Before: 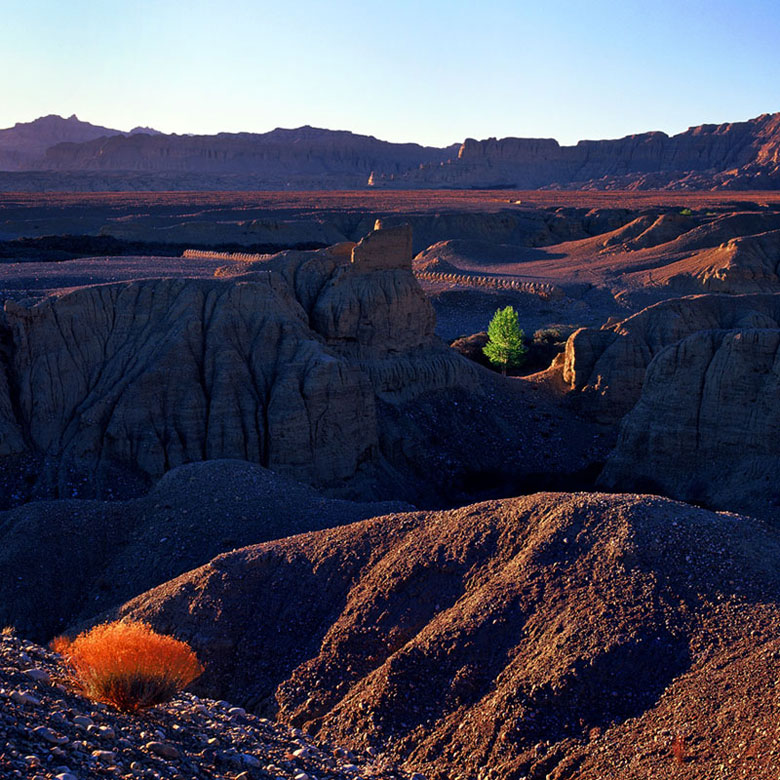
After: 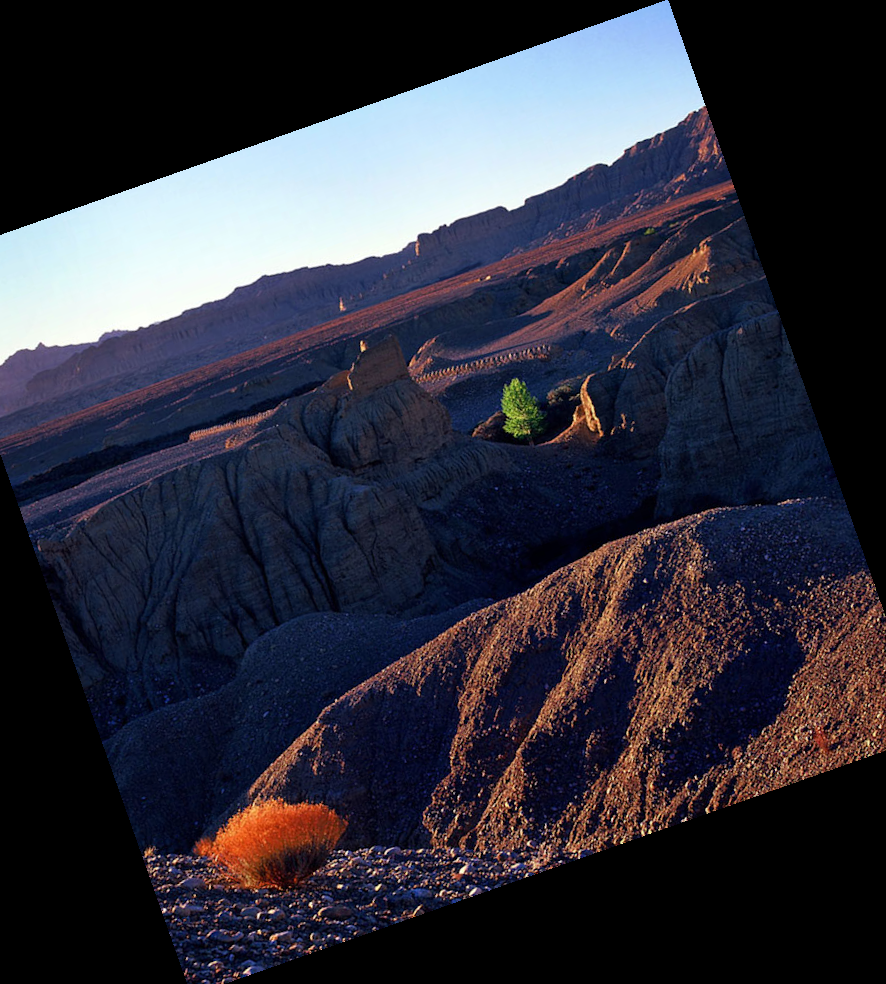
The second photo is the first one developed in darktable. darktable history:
crop and rotate: angle 19.43°, left 6.812%, right 4.125%, bottom 1.087%
contrast brightness saturation: contrast 0.01, saturation -0.05
